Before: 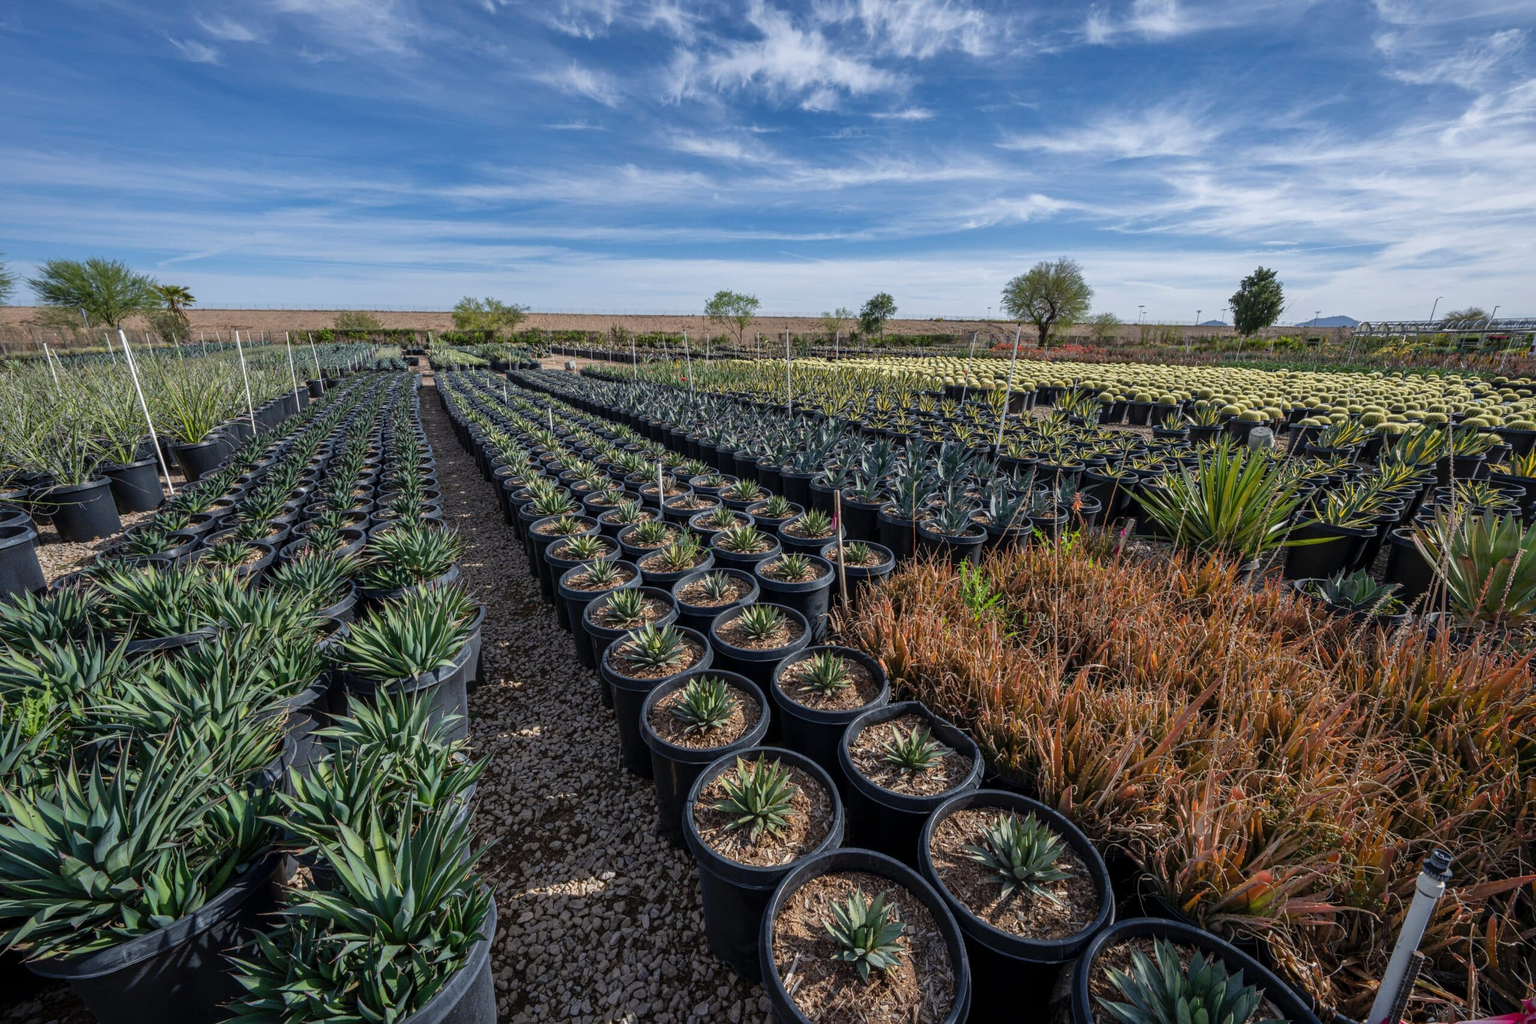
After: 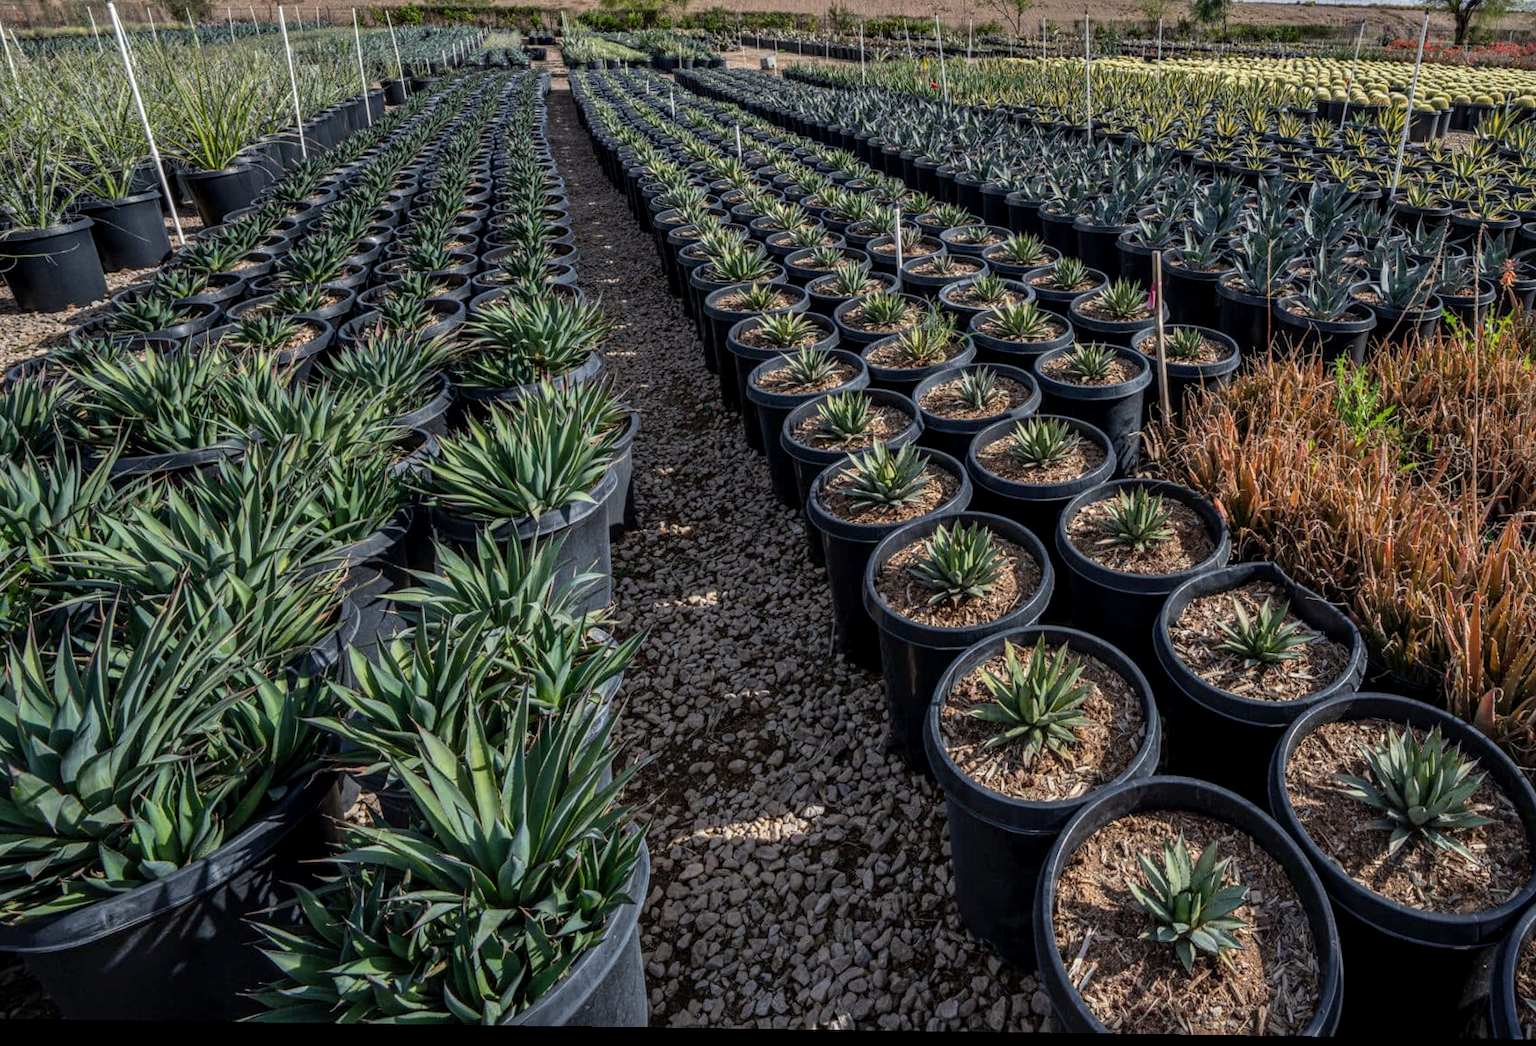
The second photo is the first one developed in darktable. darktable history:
local contrast: on, module defaults
crop and rotate: angle -0.769°, left 3.561%, top 31.605%, right 28.794%
tone equalizer: edges refinement/feathering 500, mask exposure compensation -1.57 EV, preserve details no
